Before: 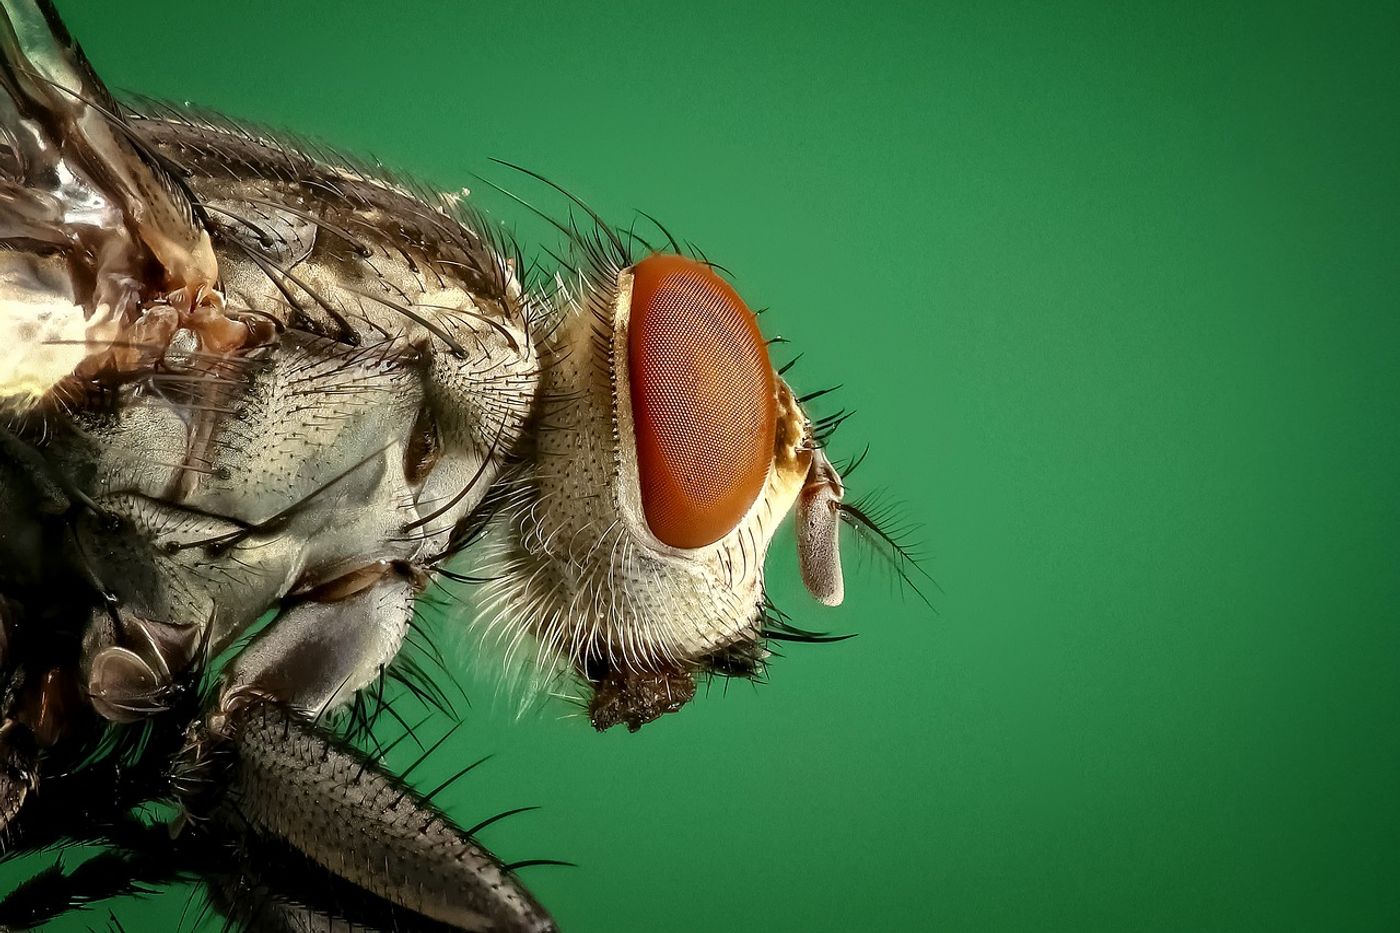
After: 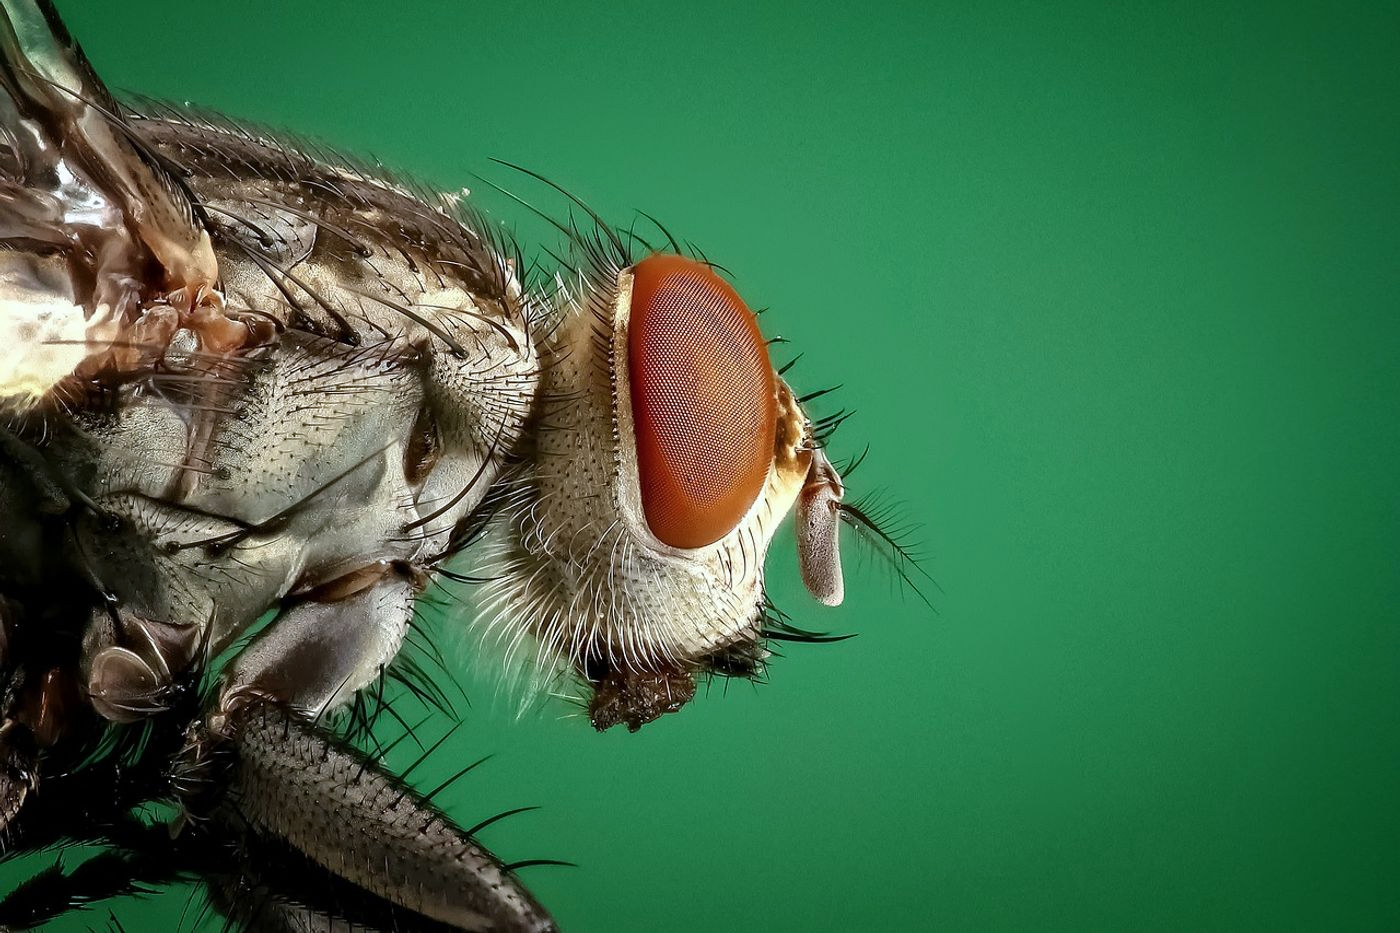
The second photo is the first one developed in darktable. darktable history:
color correction: highlights a* -0.79, highlights b* -8.86
